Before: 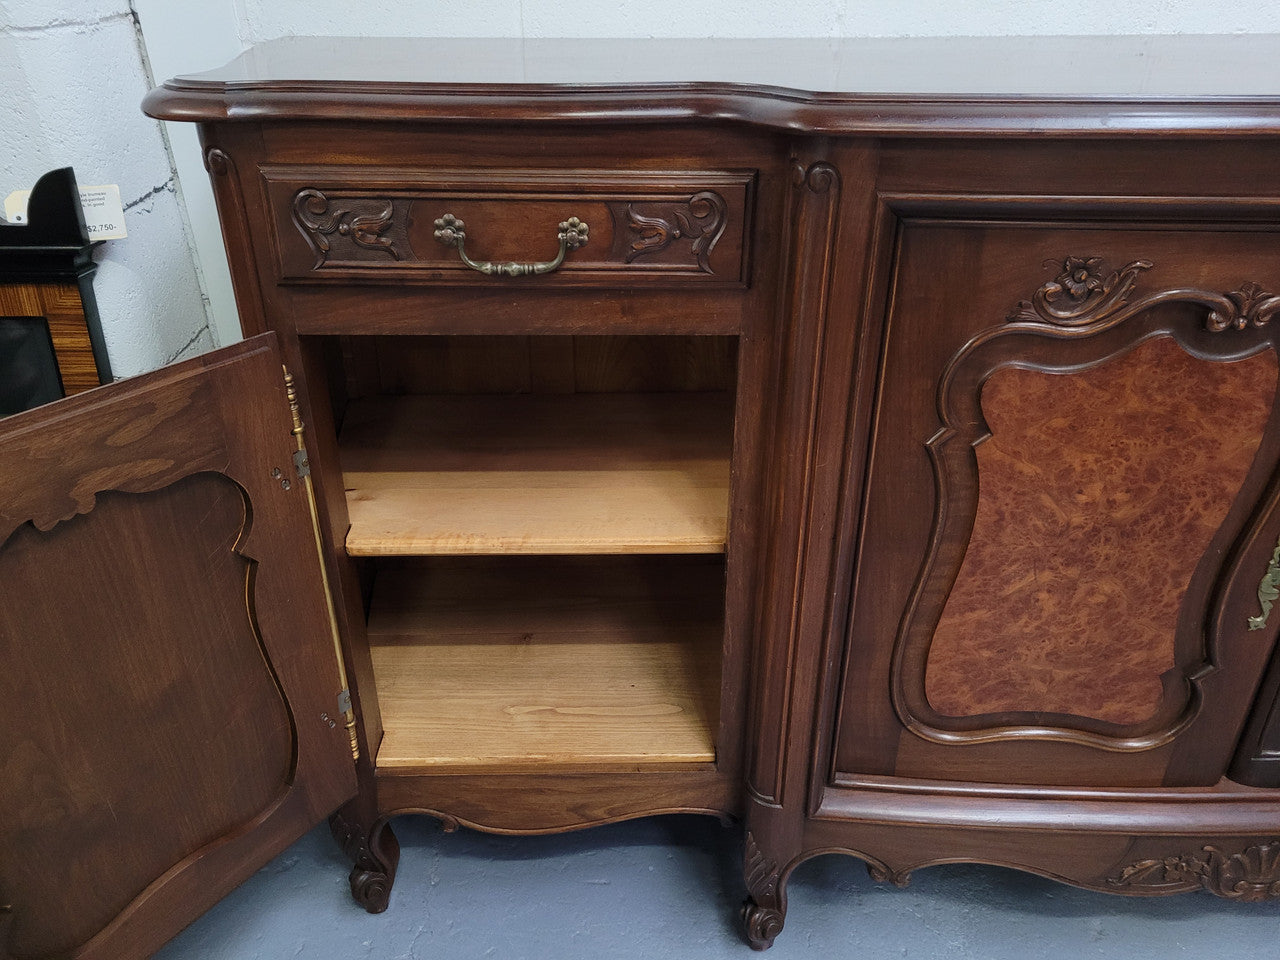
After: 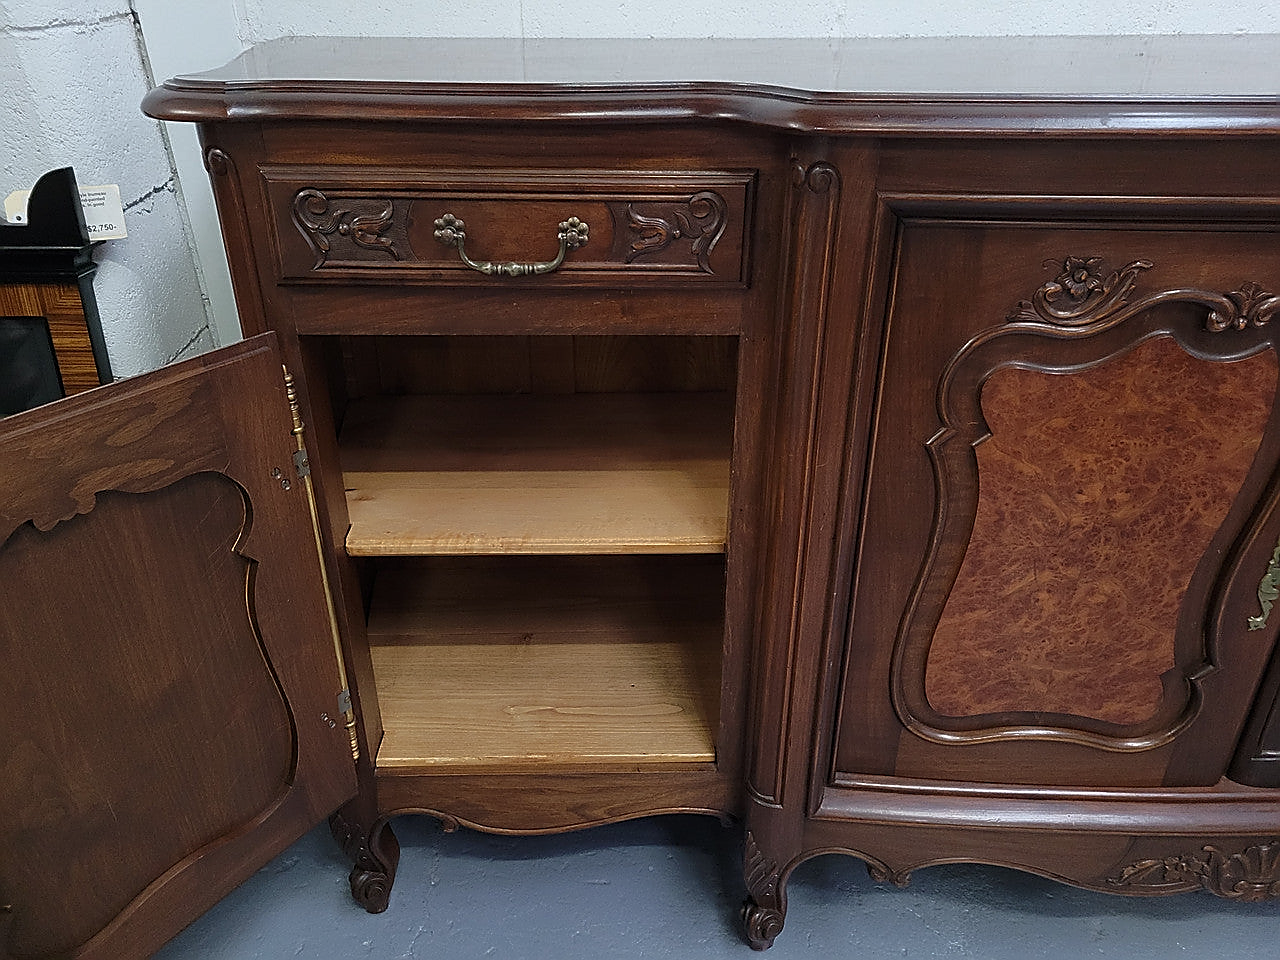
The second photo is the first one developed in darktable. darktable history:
exposure: compensate highlight preservation false
tone curve: curves: ch0 [(0, 0) (0.48, 0.431) (0.7, 0.609) (0.864, 0.854) (1, 1)]
sharpen: radius 1.4, amount 1.25, threshold 0.7
